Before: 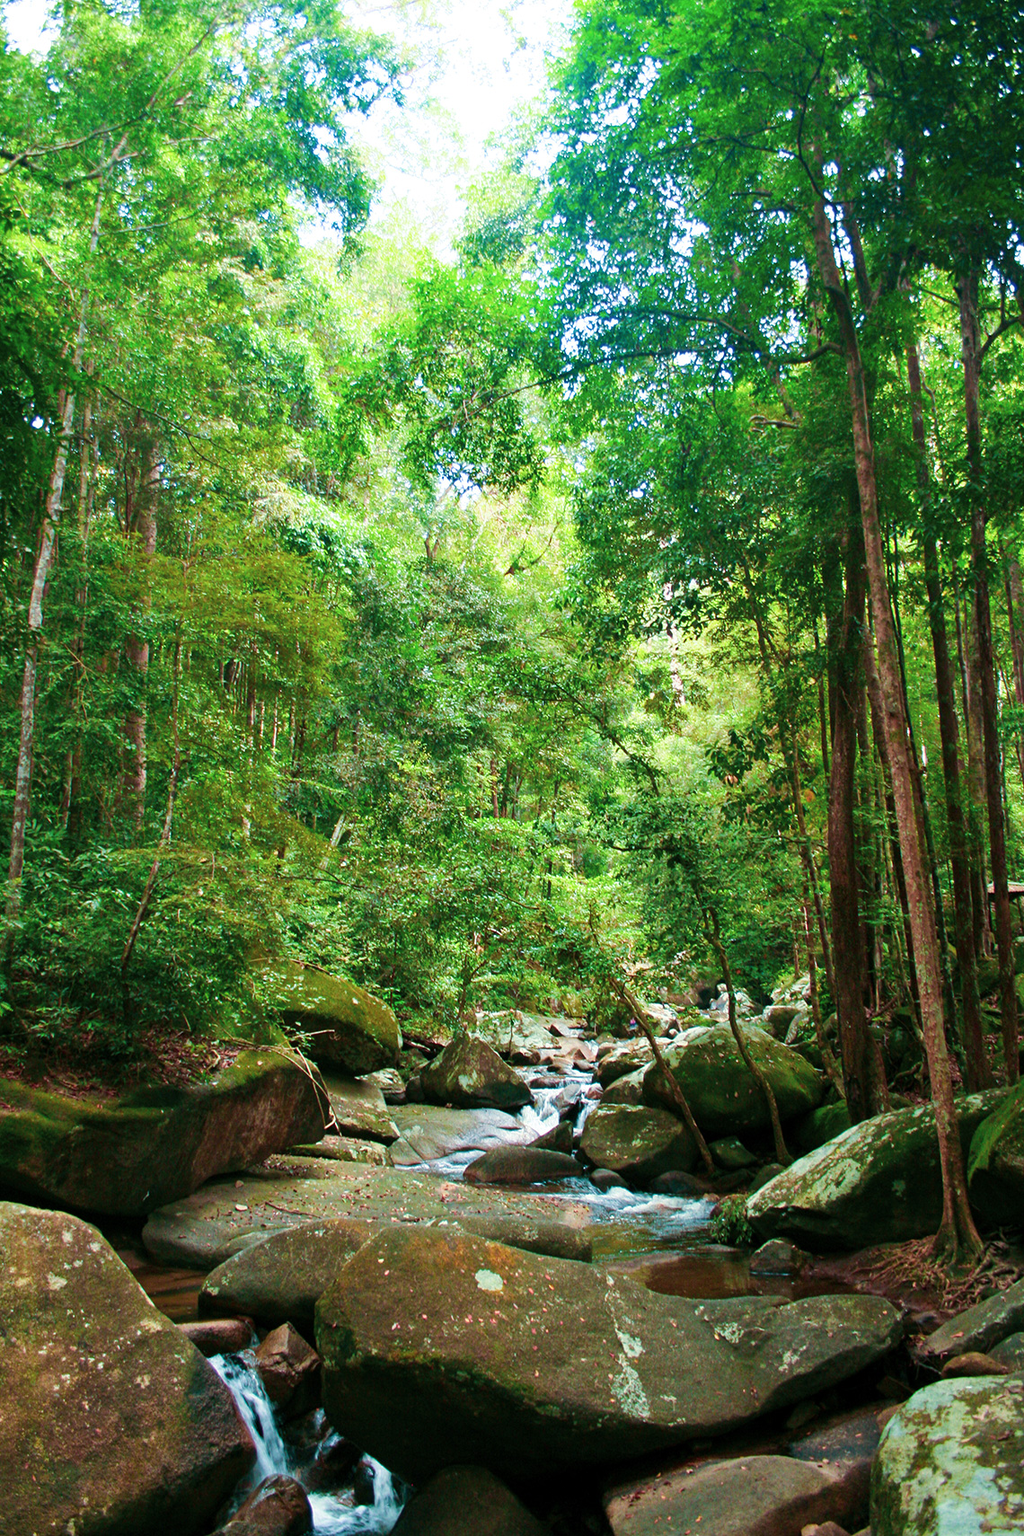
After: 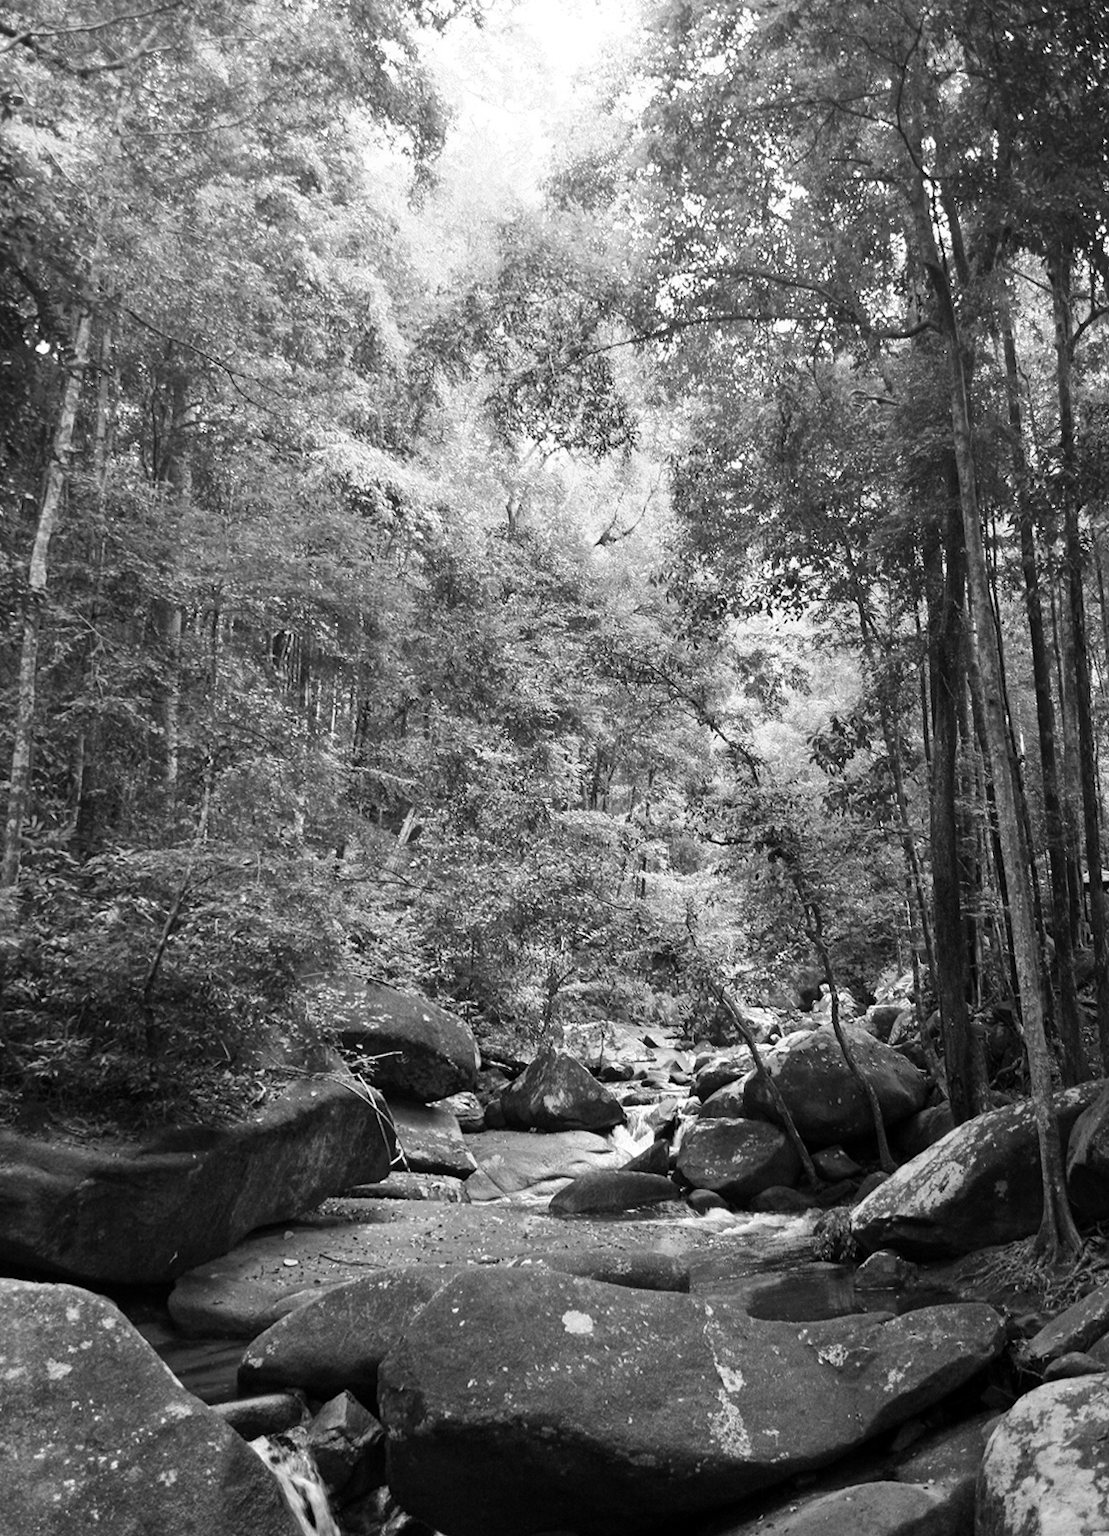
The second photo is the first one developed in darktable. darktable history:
monochrome: on, module defaults
rotate and perspective: rotation -0.013°, lens shift (vertical) -0.027, lens shift (horizontal) 0.178, crop left 0.016, crop right 0.989, crop top 0.082, crop bottom 0.918
